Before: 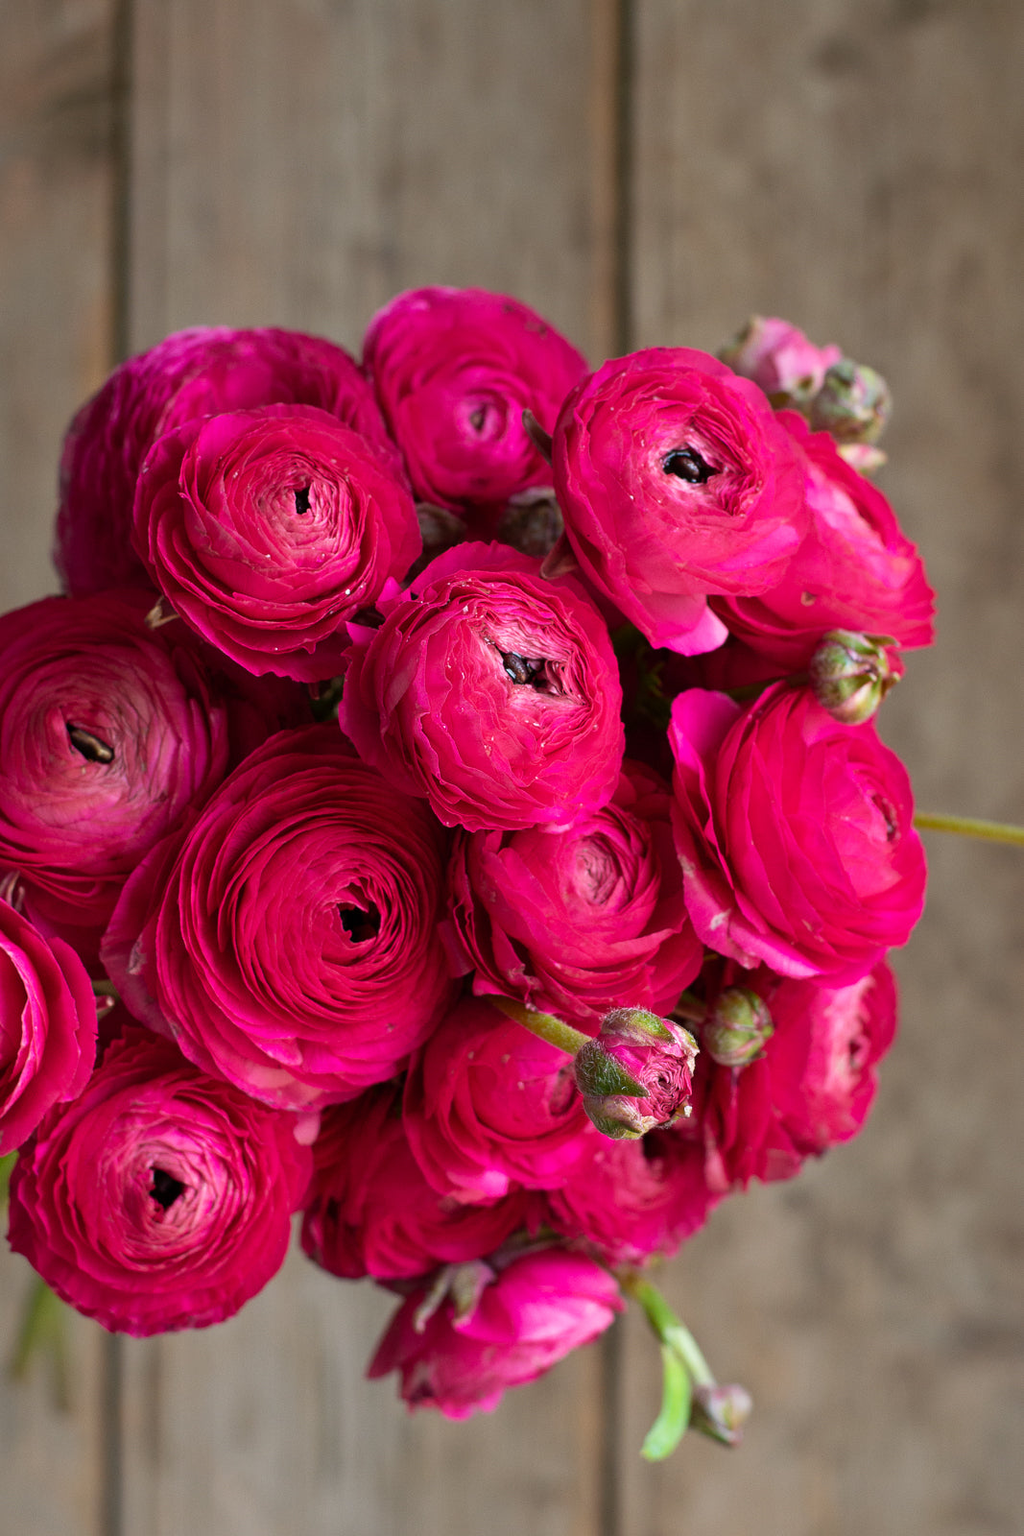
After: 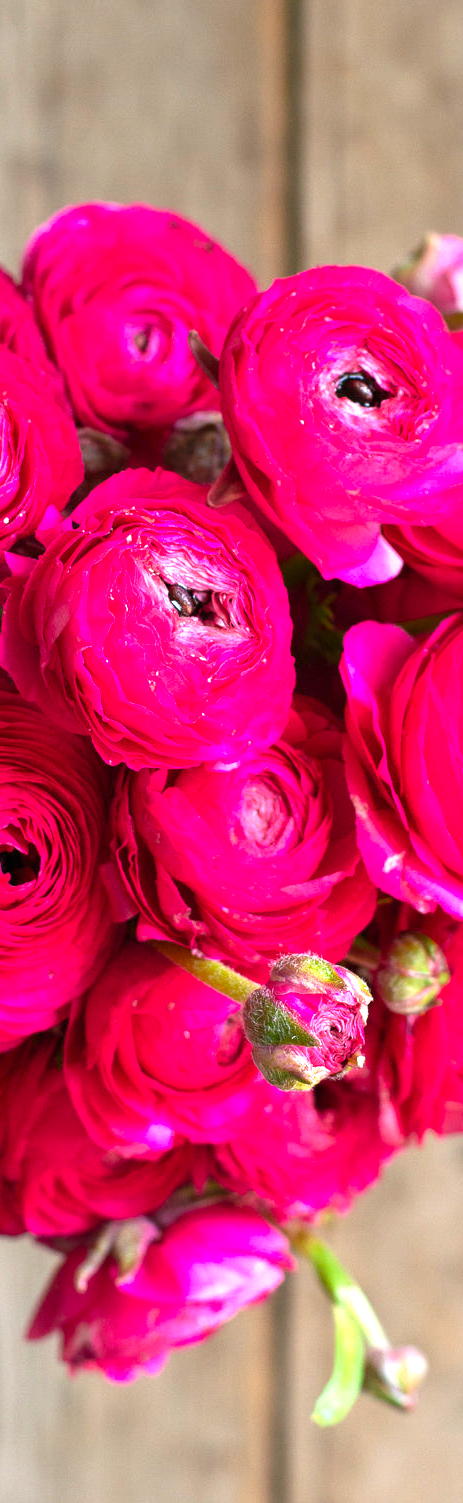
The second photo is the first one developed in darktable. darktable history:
crop: left 33.452%, top 6.025%, right 23.155%
contrast brightness saturation: saturation 0.1
exposure: black level correction 0, exposure 1.1 EV, compensate highlight preservation false
